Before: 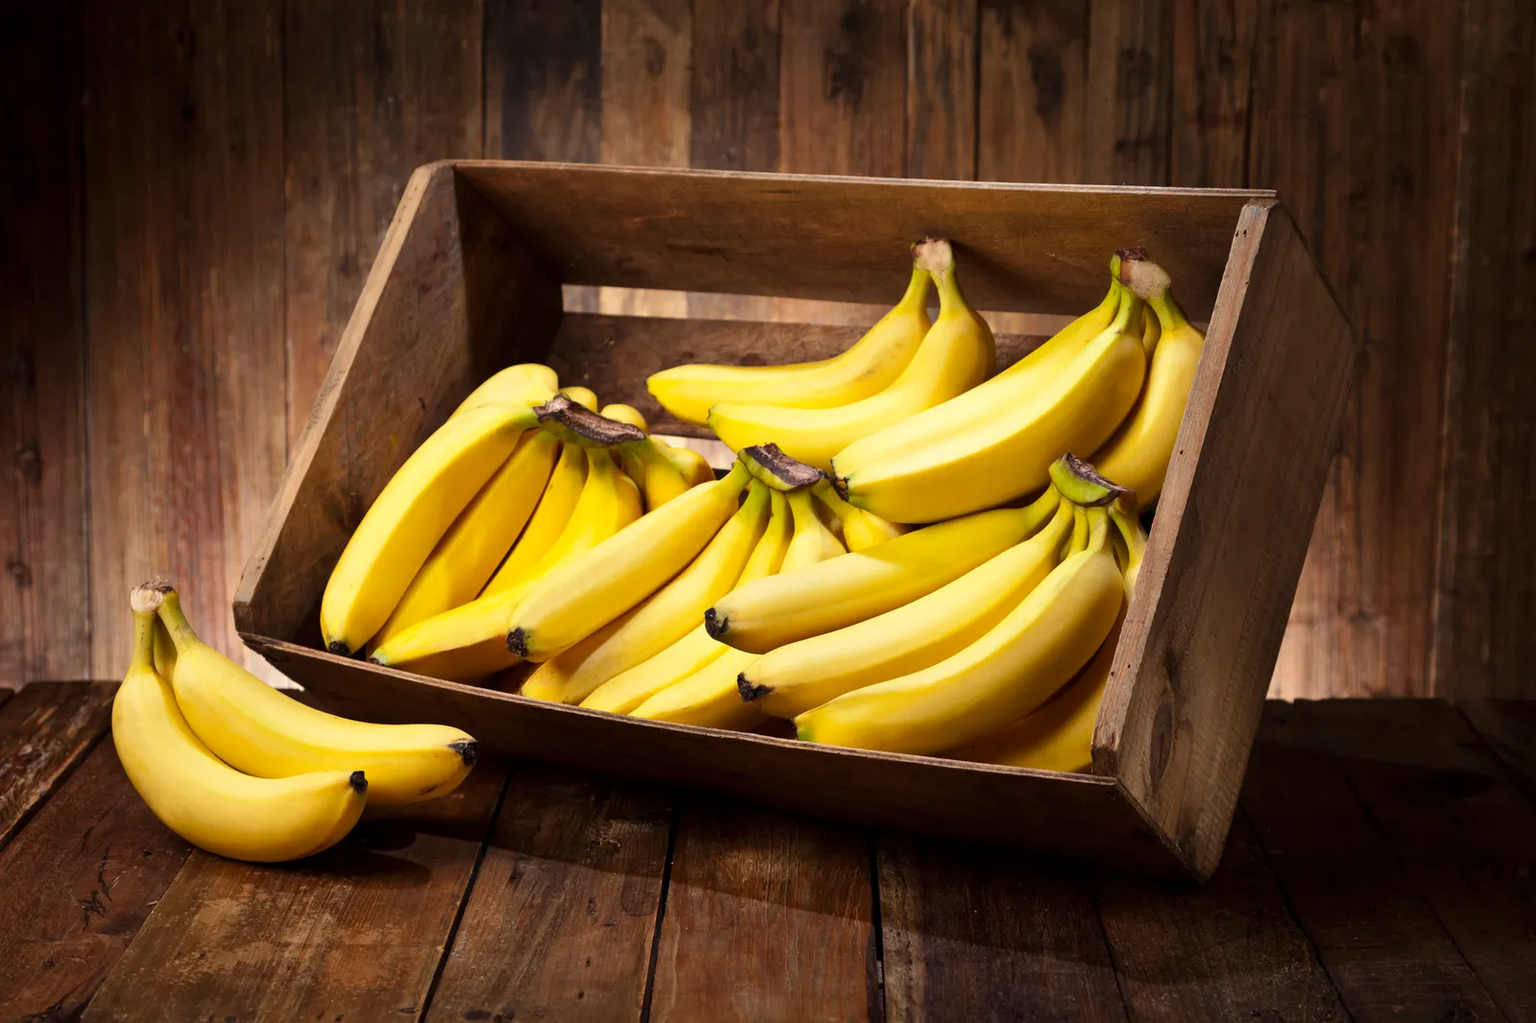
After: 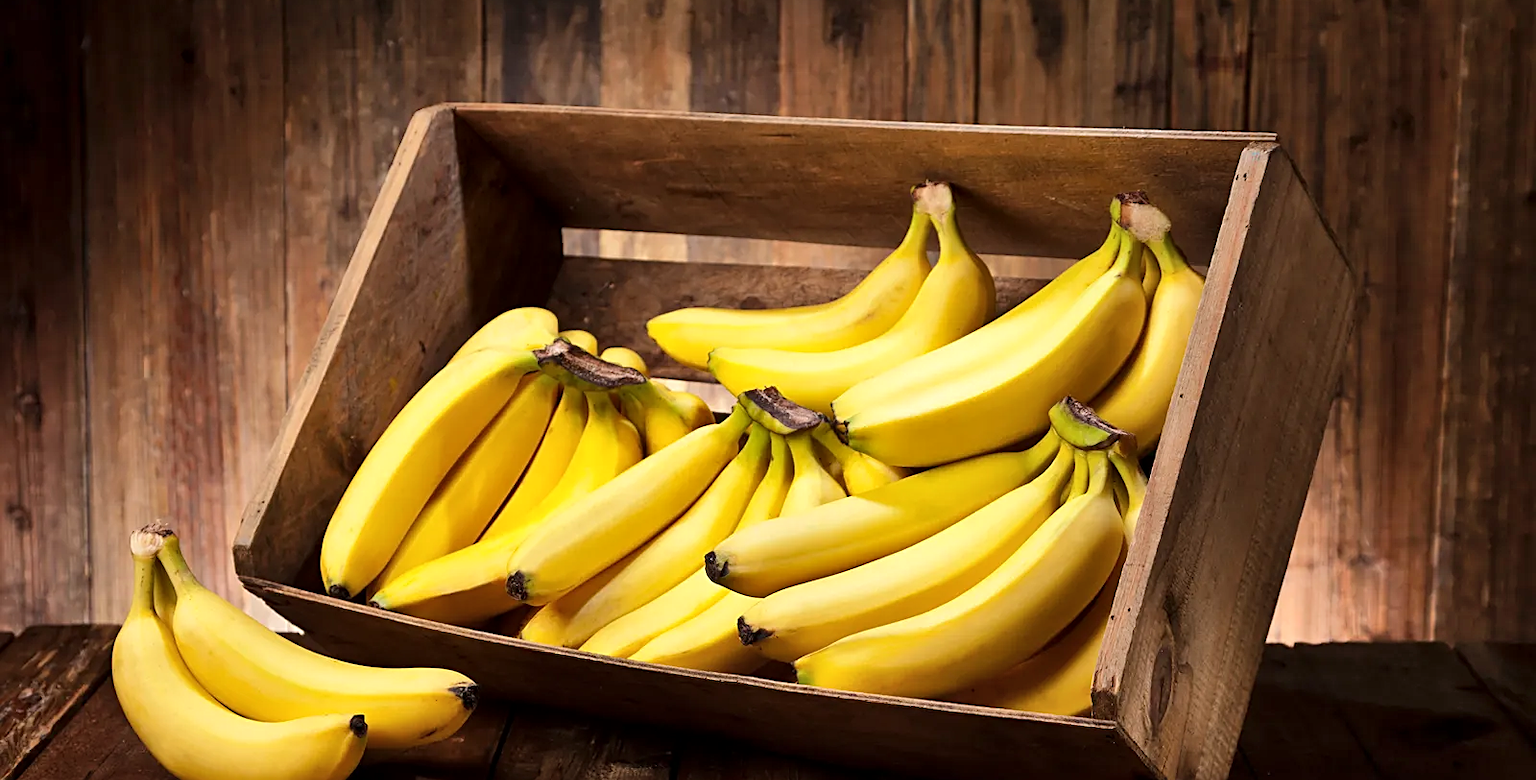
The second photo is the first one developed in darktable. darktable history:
crop: top 5.626%, bottom 18.052%
local contrast: mode bilateral grid, contrast 19, coarseness 50, detail 120%, midtone range 0.2
shadows and highlights: radius 263.44, soften with gaussian
sharpen: on, module defaults
